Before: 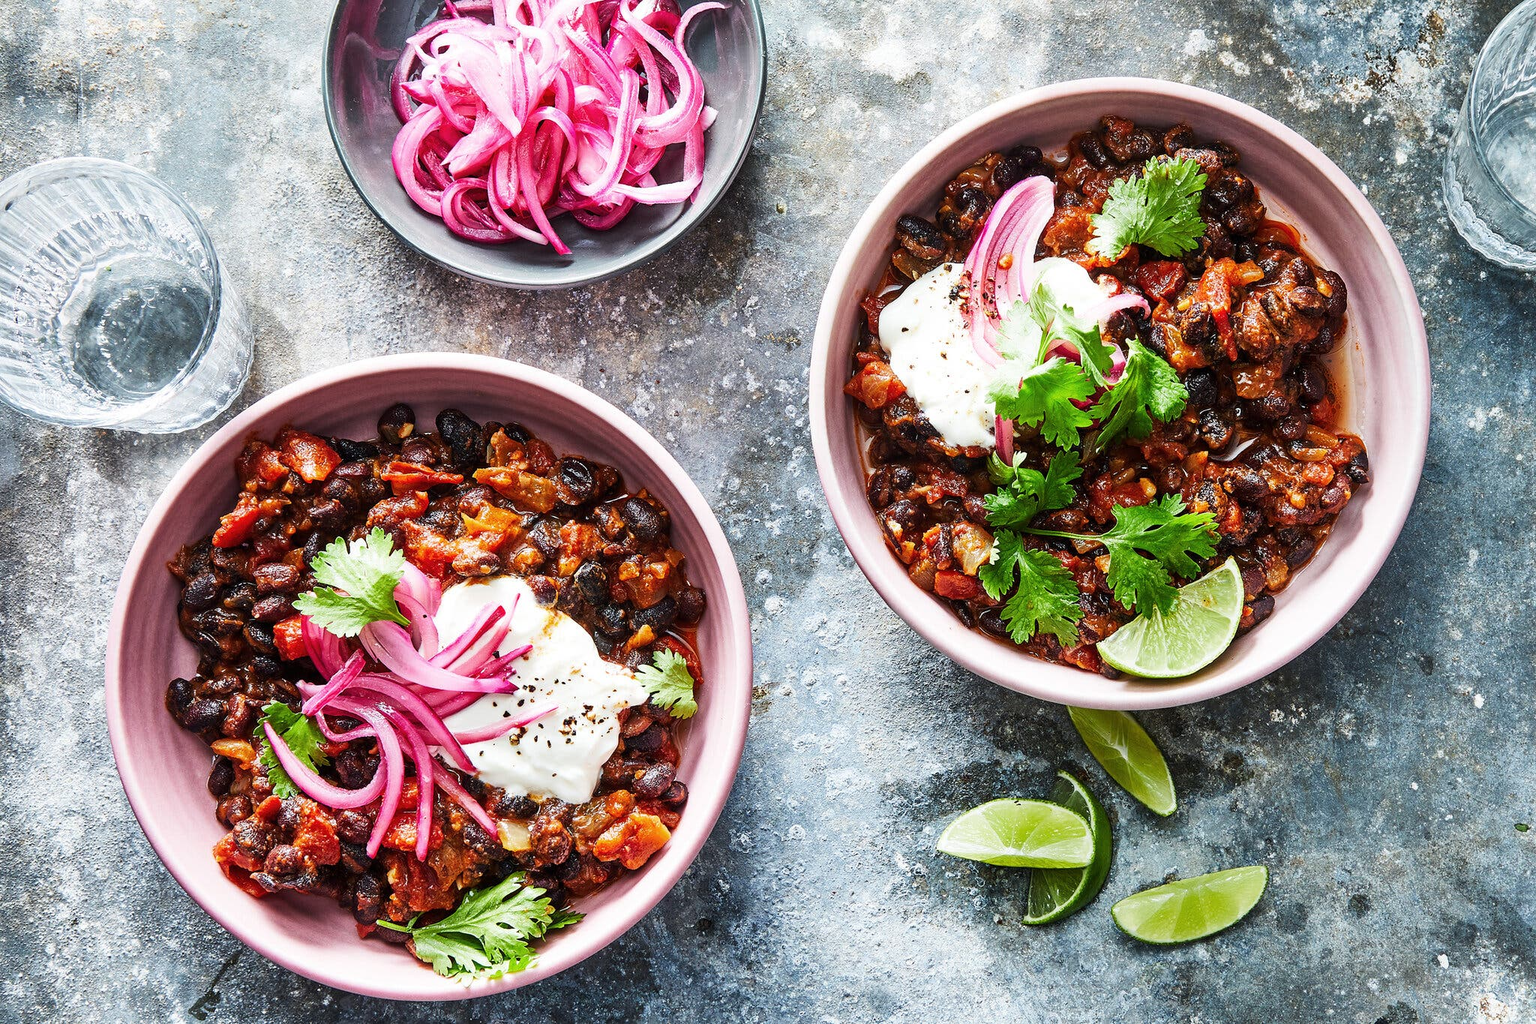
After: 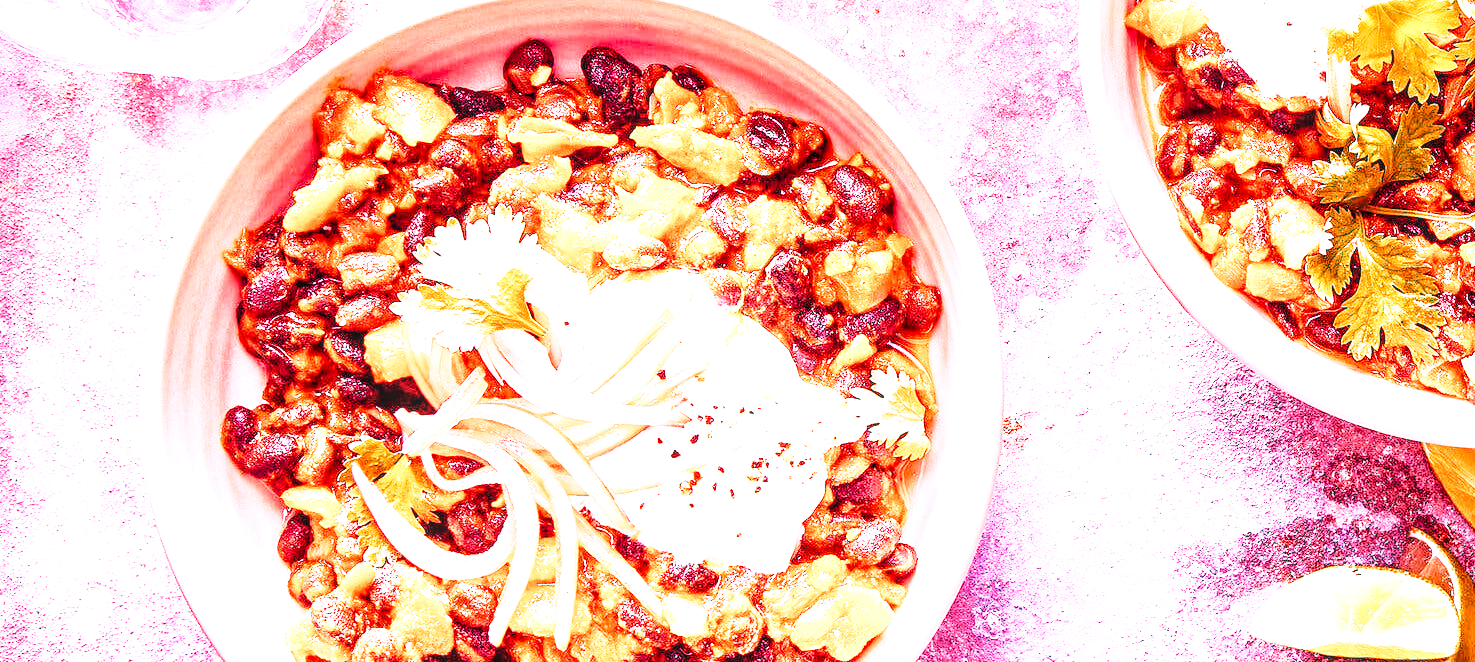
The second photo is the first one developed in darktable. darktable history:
local contrast: on, module defaults
crop: top 36.498%, right 27.964%, bottom 14.995%
white balance: red 4.26, blue 1.802
base curve: curves: ch0 [(0, 0) (0.028, 0.03) (0.121, 0.232) (0.46, 0.748) (0.859, 0.968) (1, 1)], preserve colors none
